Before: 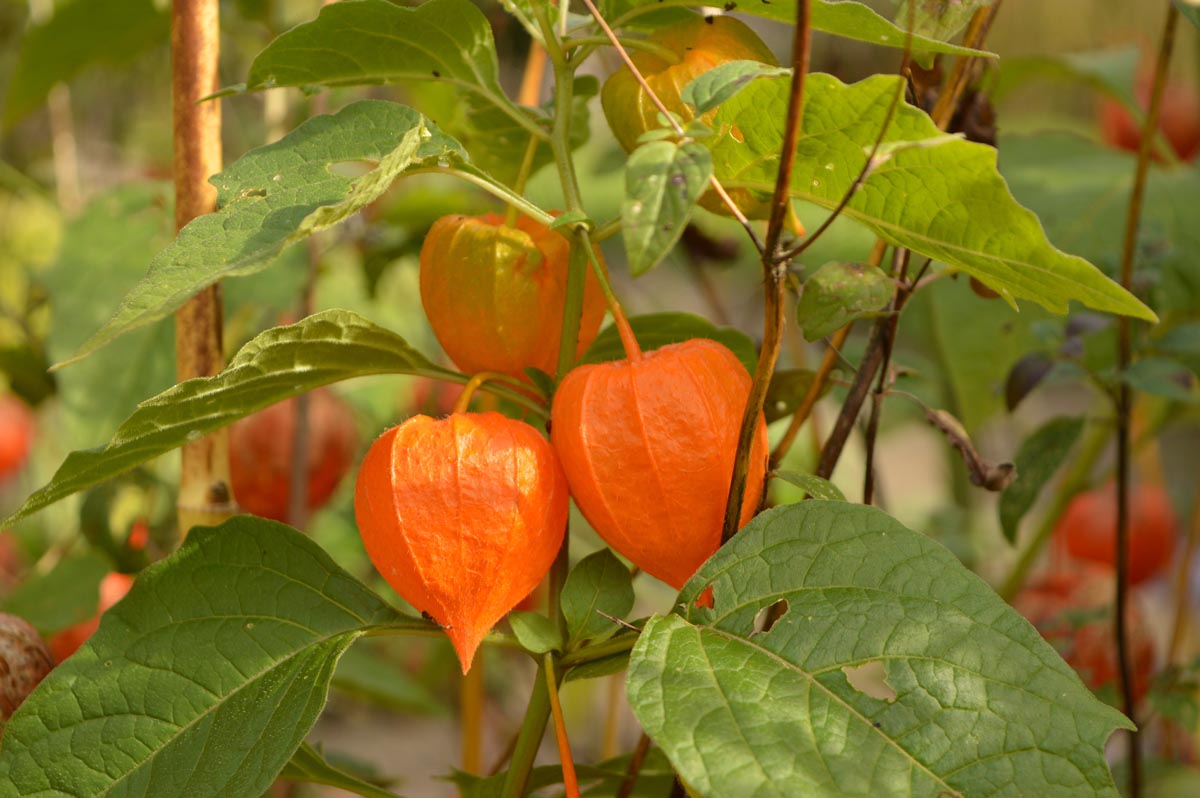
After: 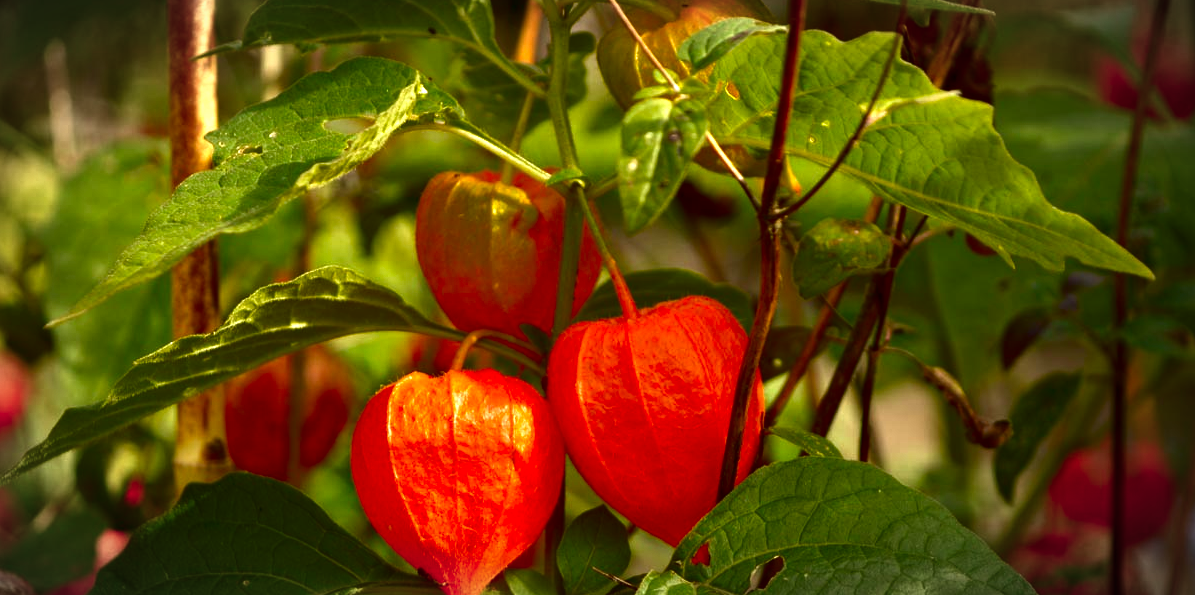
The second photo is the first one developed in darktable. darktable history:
levels: levels [0, 0.352, 0.703]
crop: left 0.376%, top 5.482%, bottom 19.9%
contrast brightness saturation: brightness -0.521
vignetting: fall-off start 80.46%, fall-off radius 61.27%, automatic ratio true, width/height ratio 1.41, unbound false
